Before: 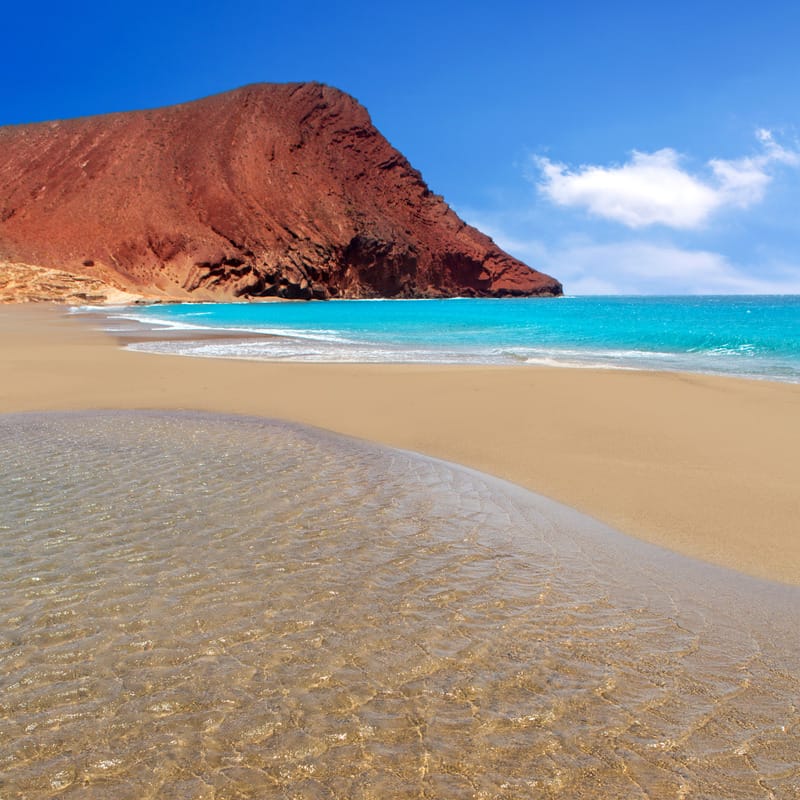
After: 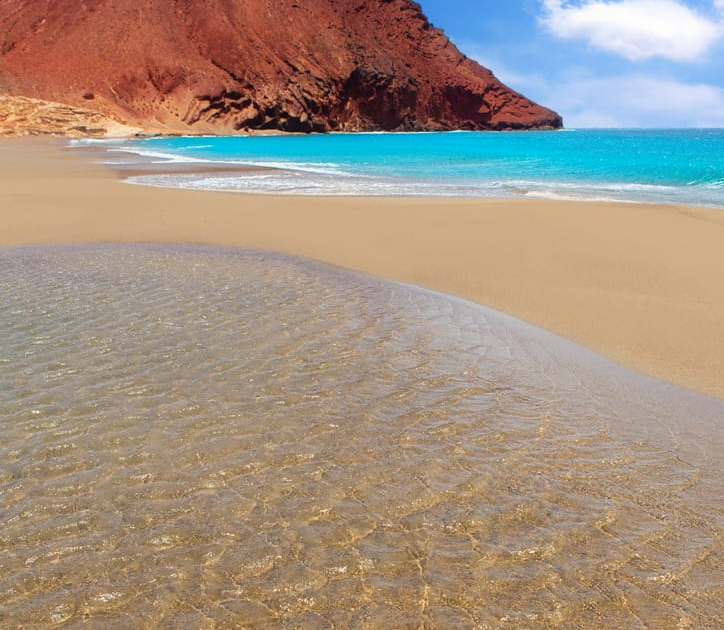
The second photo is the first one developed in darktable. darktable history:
crop: top 20.916%, right 9.437%, bottom 0.316%
contrast equalizer: y [[0.5, 0.488, 0.462, 0.461, 0.491, 0.5], [0.5 ×6], [0.5 ×6], [0 ×6], [0 ×6]]
